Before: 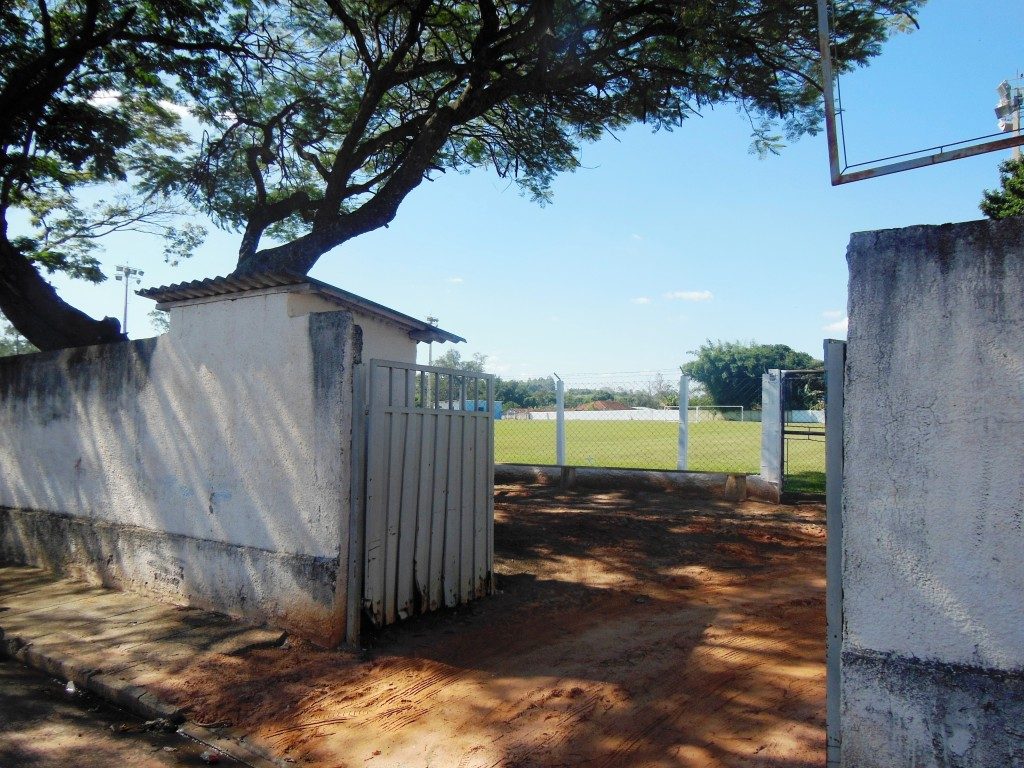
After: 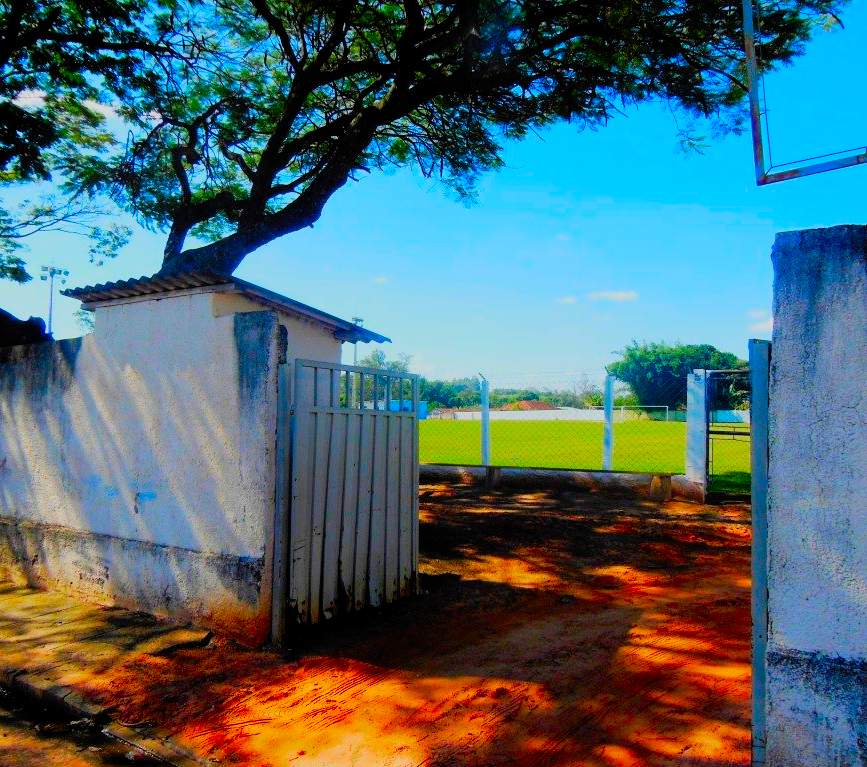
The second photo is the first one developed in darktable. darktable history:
crop: left 7.383%, right 7.861%
filmic rgb: middle gray luminance 29.03%, black relative exposure -10.28 EV, white relative exposure 5.49 EV, threshold 5.99 EV, target black luminance 0%, hardness 3.92, latitude 2.77%, contrast 1.129, highlights saturation mix 5.67%, shadows ↔ highlights balance 15.1%, iterations of high-quality reconstruction 0, enable highlight reconstruction true
color correction: highlights b* -0.045, saturation 2.96
